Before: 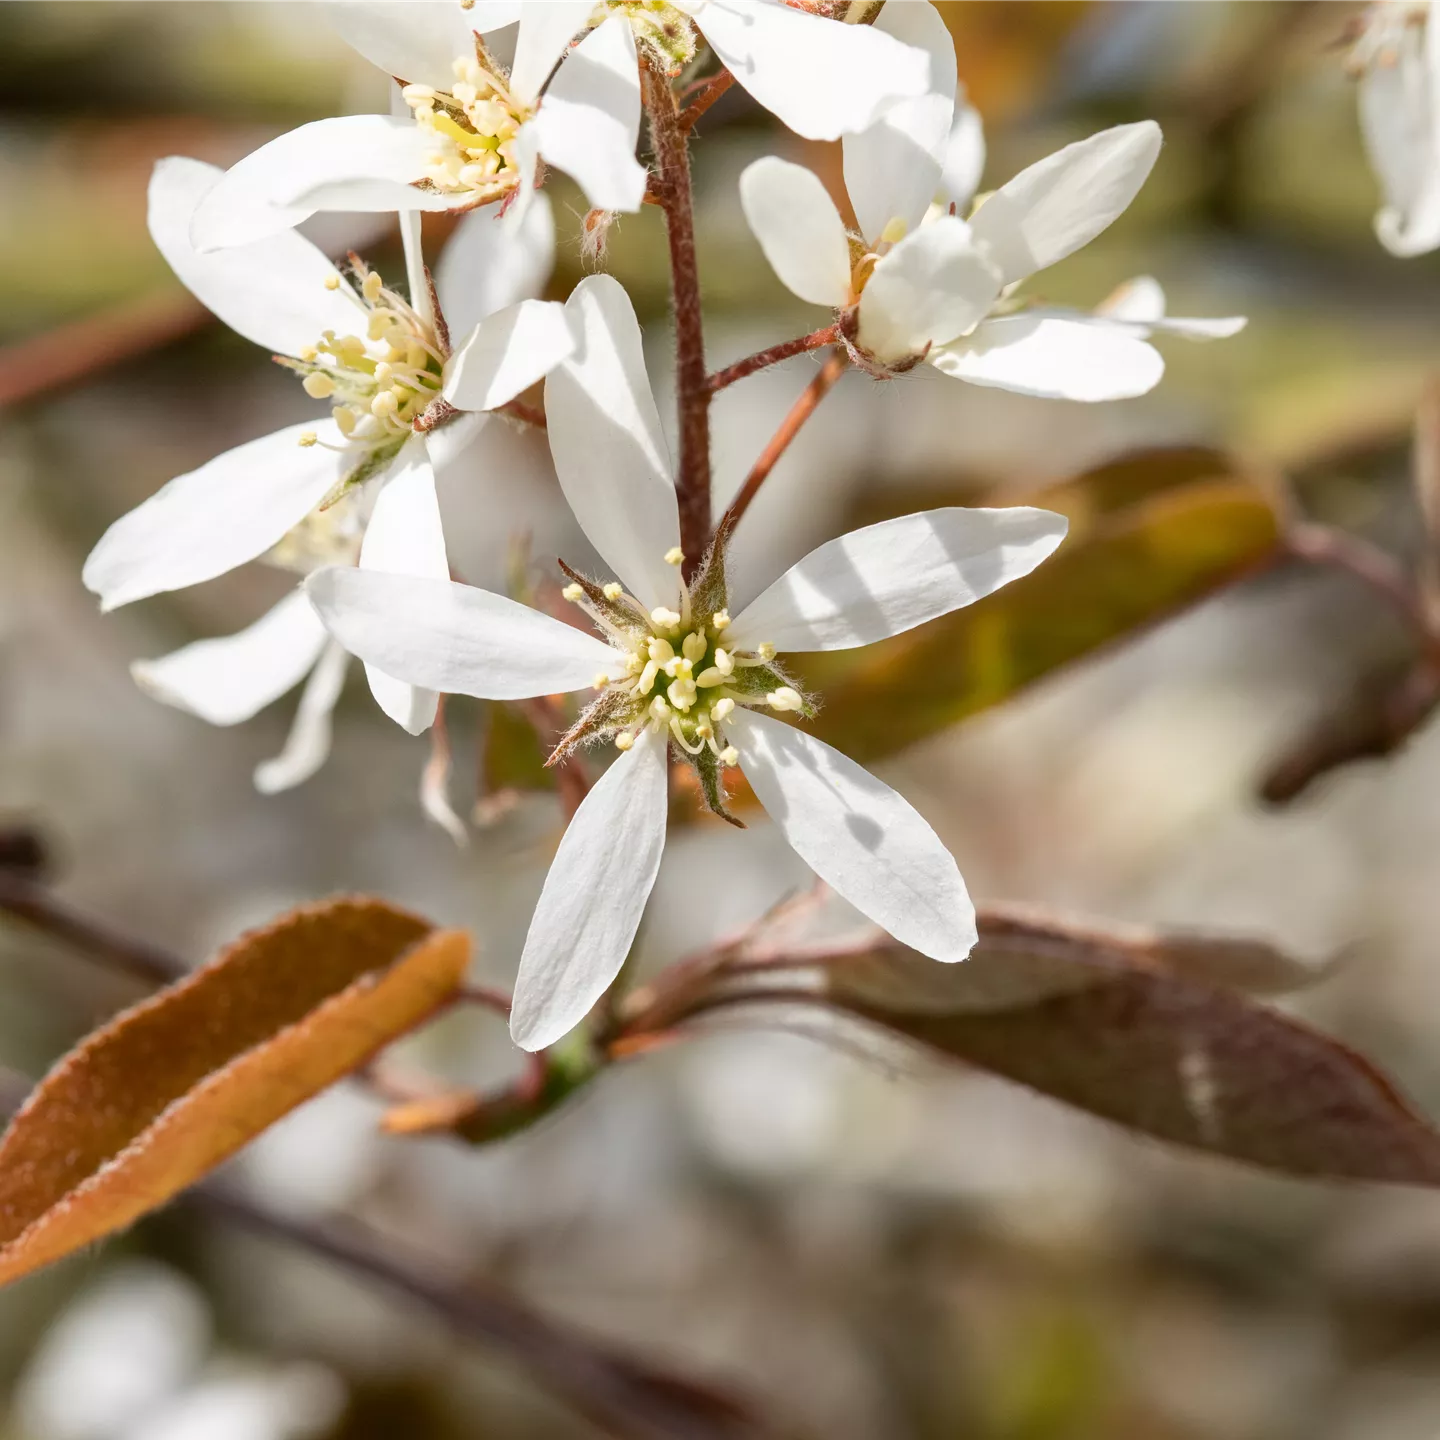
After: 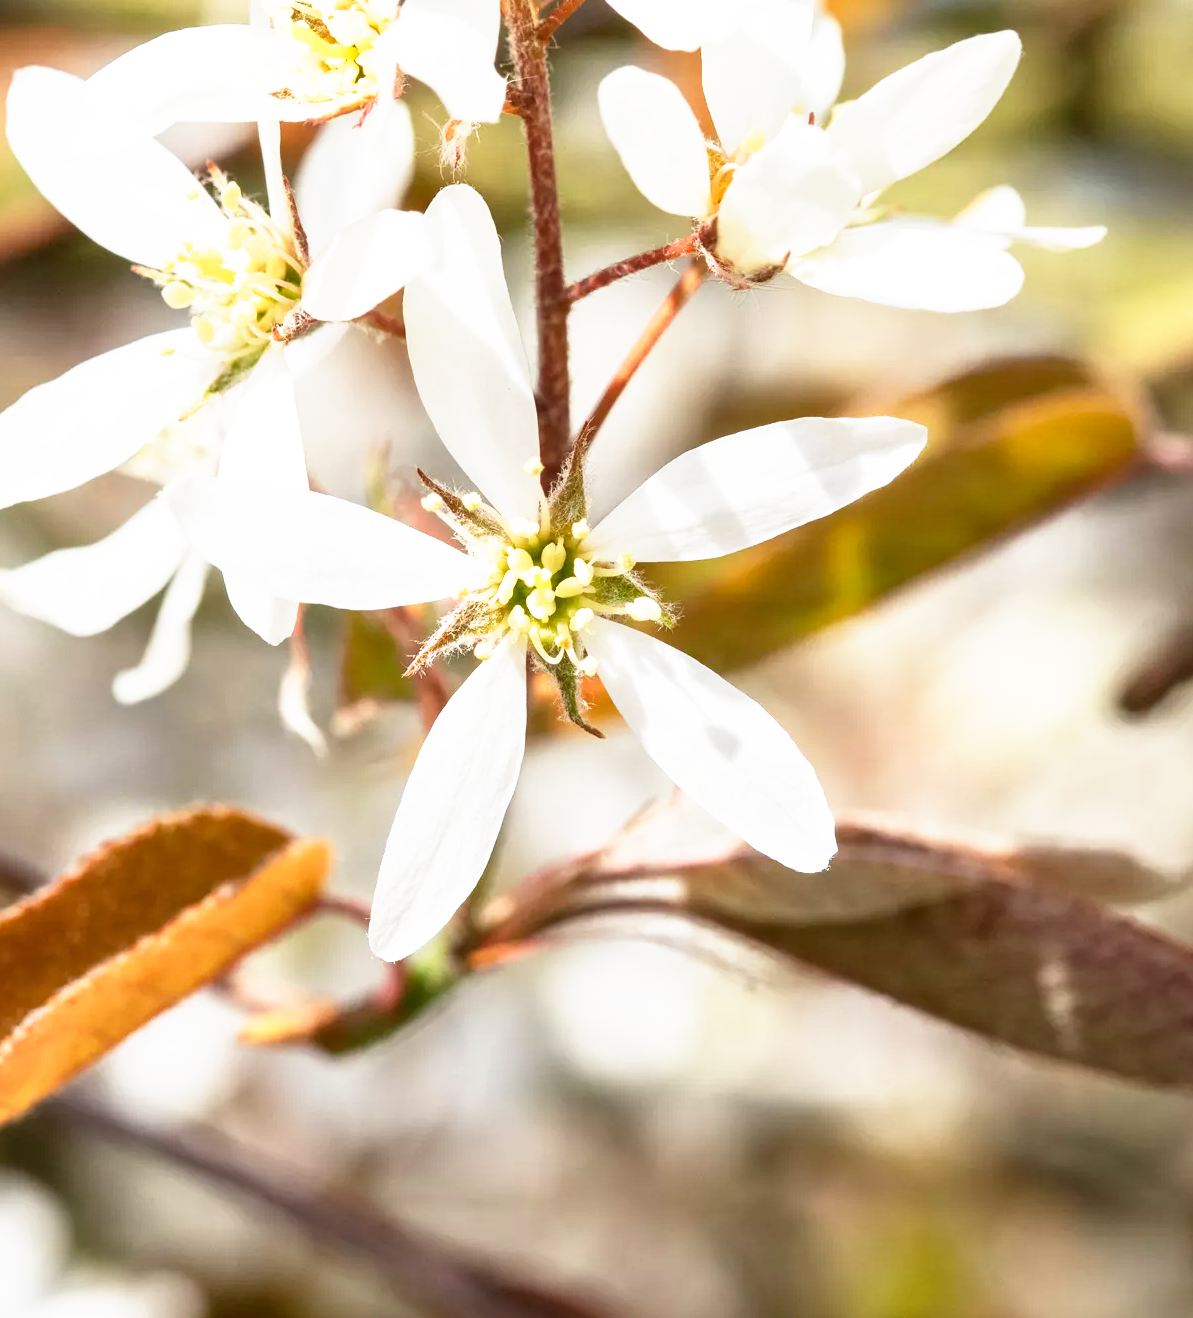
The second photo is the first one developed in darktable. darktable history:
base curve: curves: ch0 [(0, 0) (0.495, 0.917) (1, 1)], preserve colors none
crop: left 9.807%, top 6.259%, right 7.334%, bottom 2.177%
